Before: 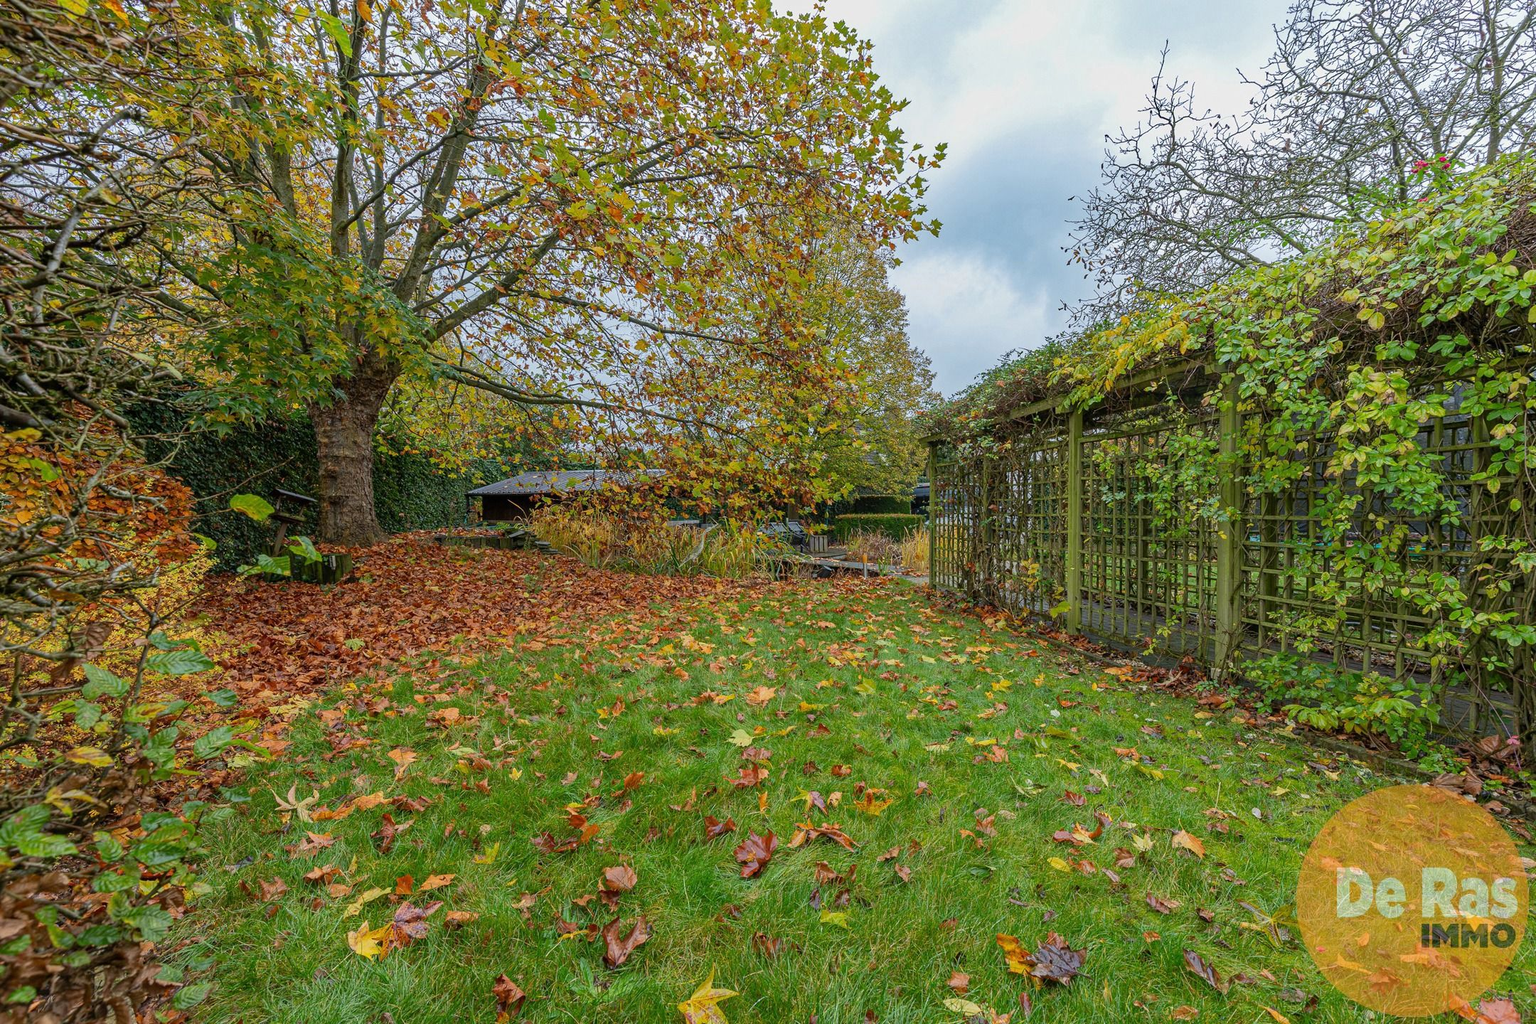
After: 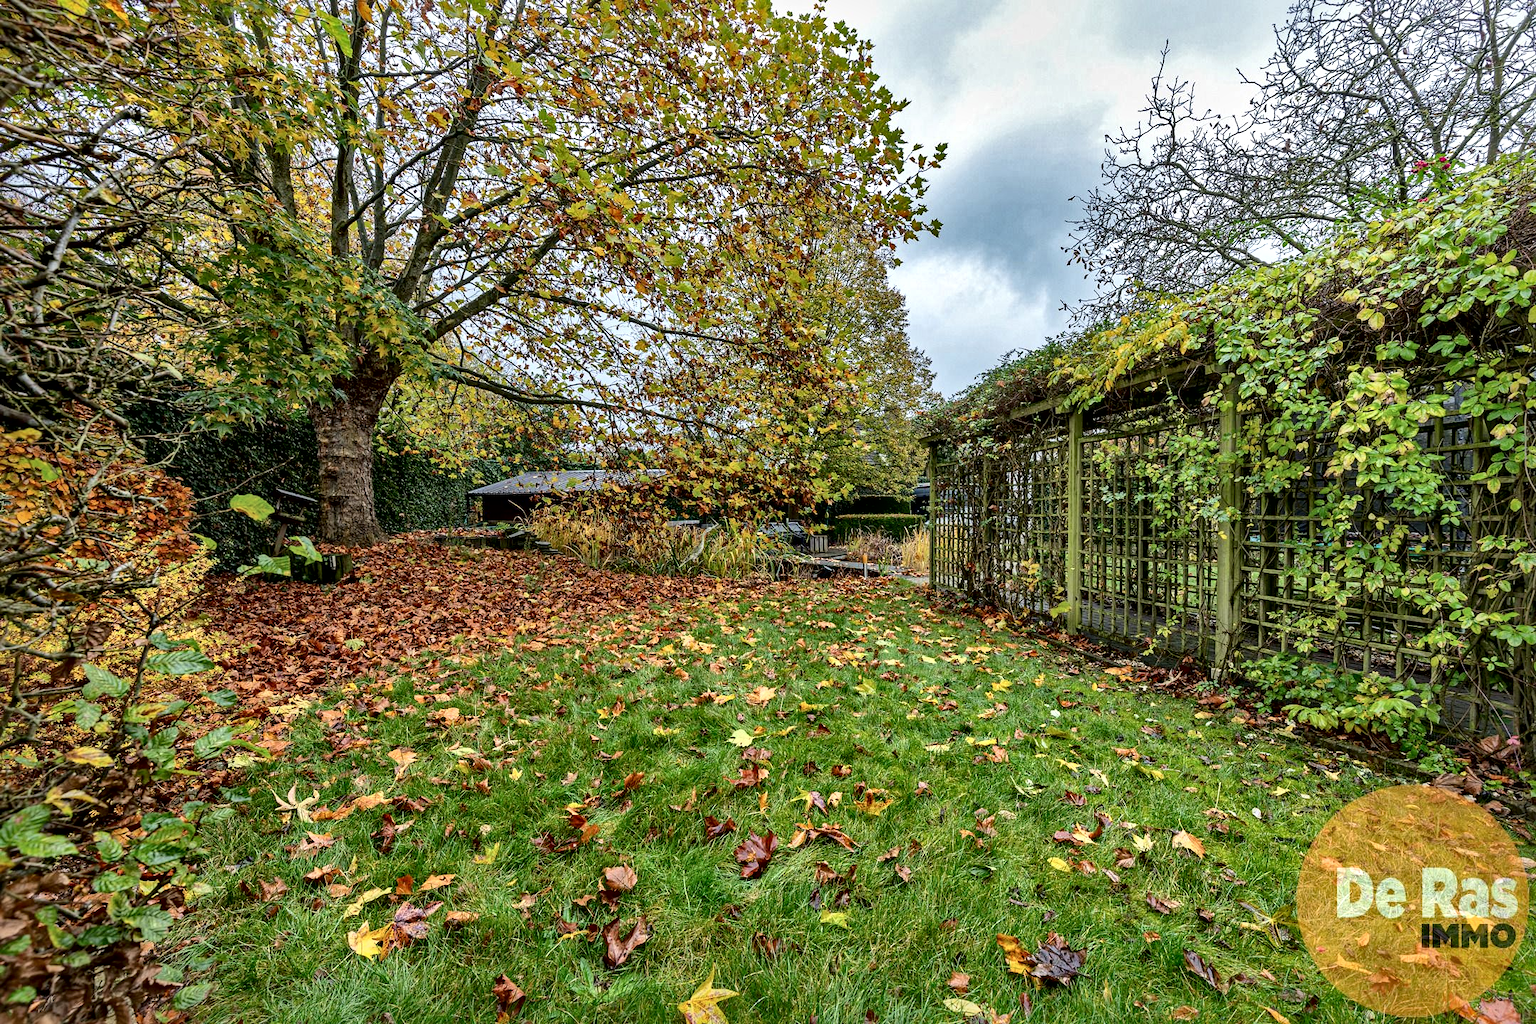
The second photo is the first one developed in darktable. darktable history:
local contrast: mode bilateral grid, contrast 44, coarseness 69, detail 215%, midtone range 0.2
